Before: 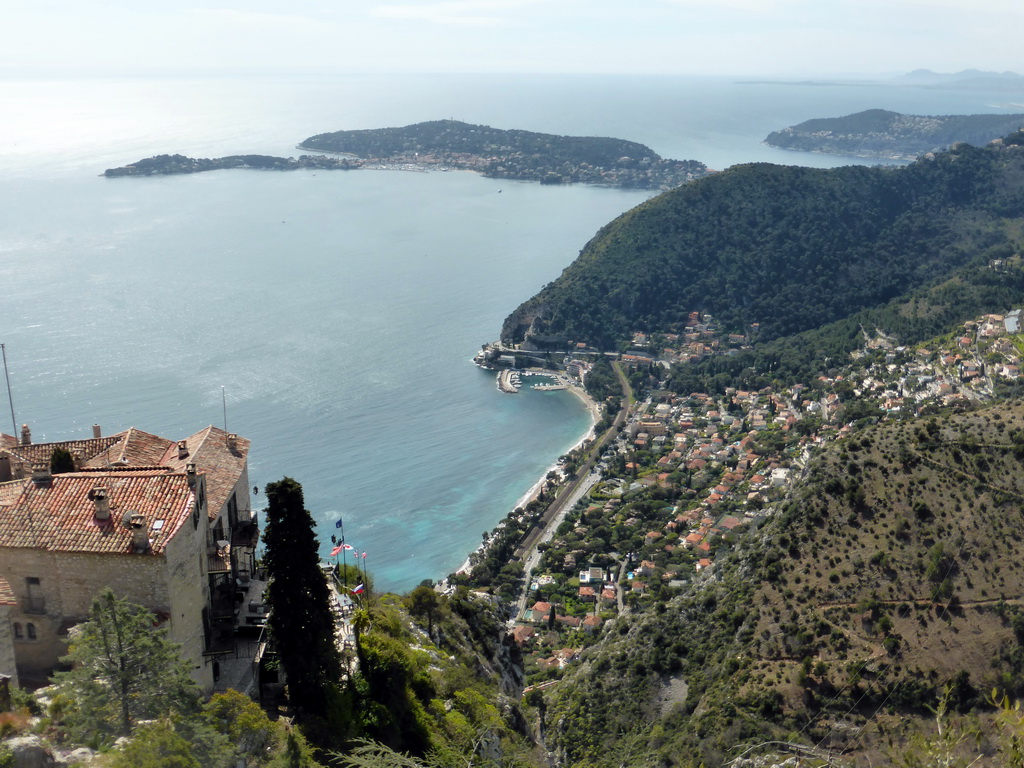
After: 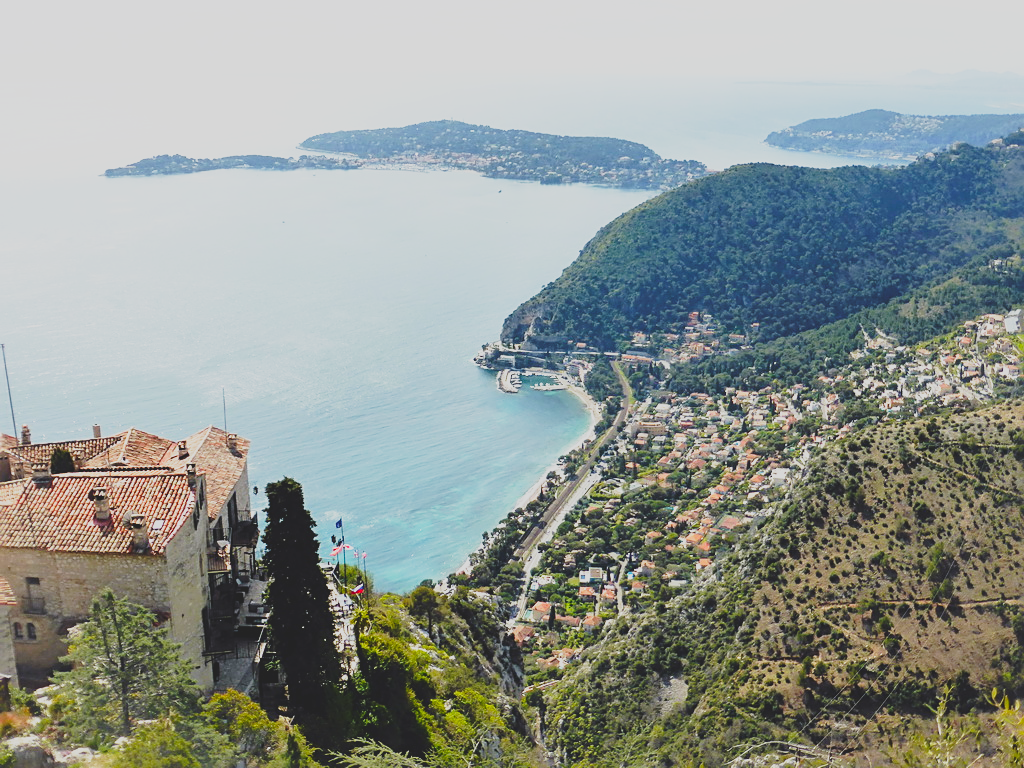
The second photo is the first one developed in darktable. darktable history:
contrast brightness saturation: contrast -0.276
base curve: curves: ch0 [(0, 0) (0.026, 0.03) (0.109, 0.232) (0.351, 0.748) (0.669, 0.968) (1, 1)], preserve colors none
sharpen: on, module defaults
